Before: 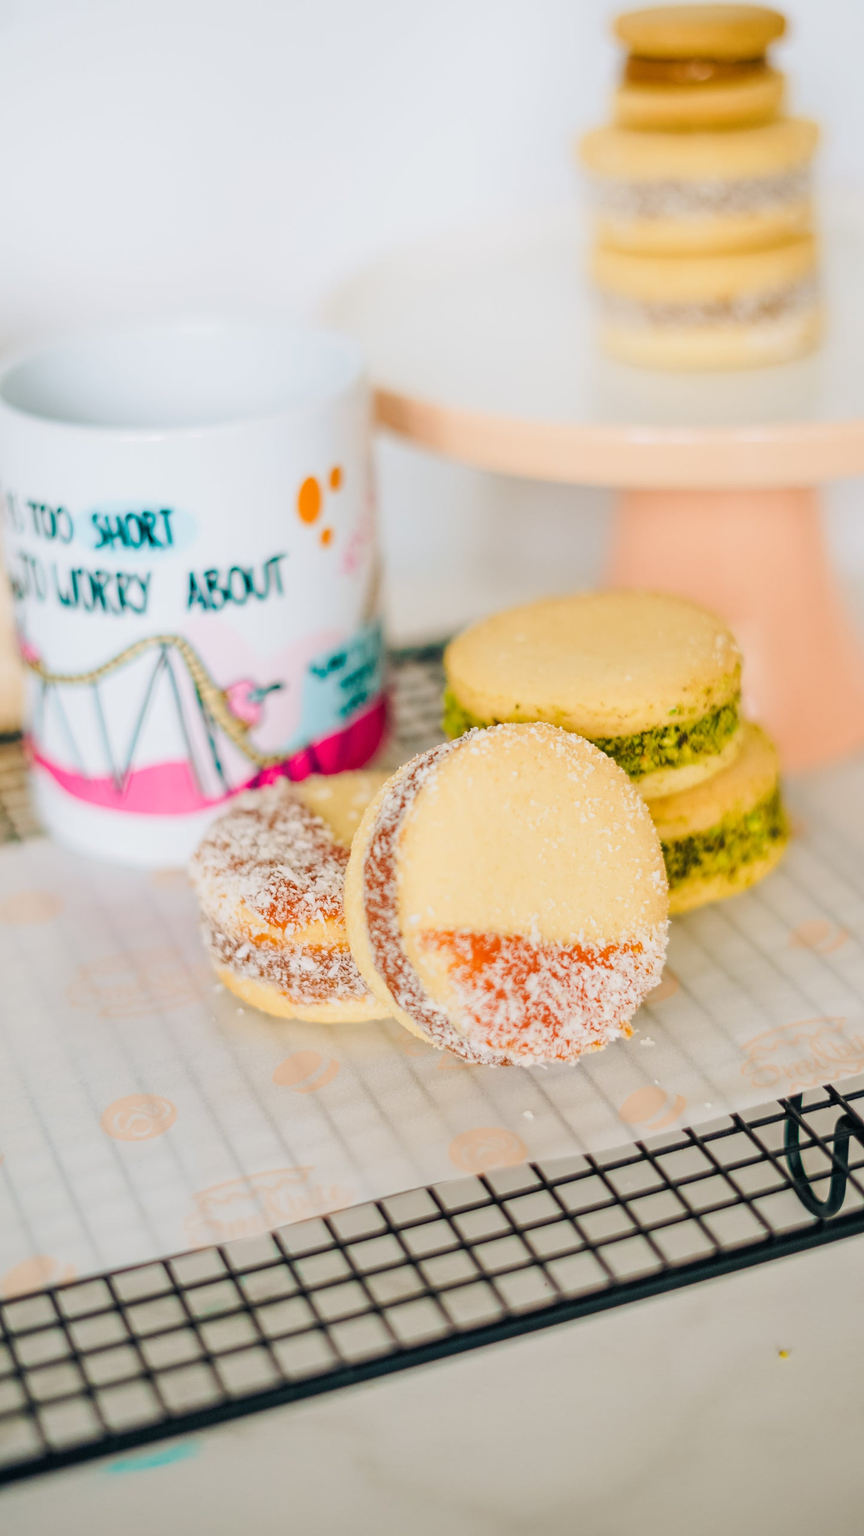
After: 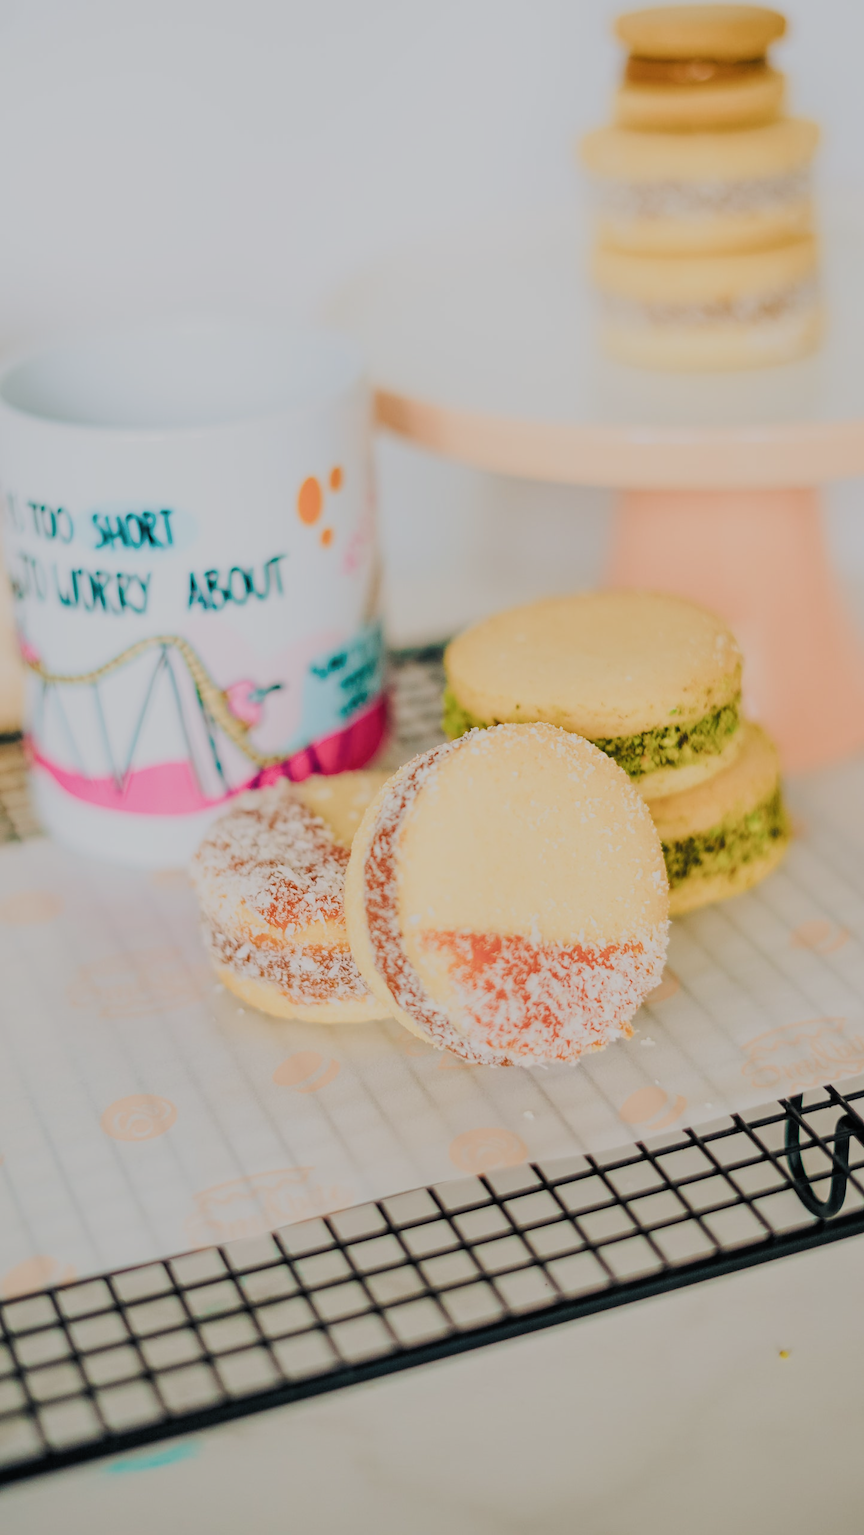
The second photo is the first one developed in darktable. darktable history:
filmic rgb: black relative exposure -7.65 EV, white relative exposure 4.56 EV, threshold 3.02 EV, hardness 3.61, color science v5 (2021), contrast in shadows safe, contrast in highlights safe, enable highlight reconstruction true
